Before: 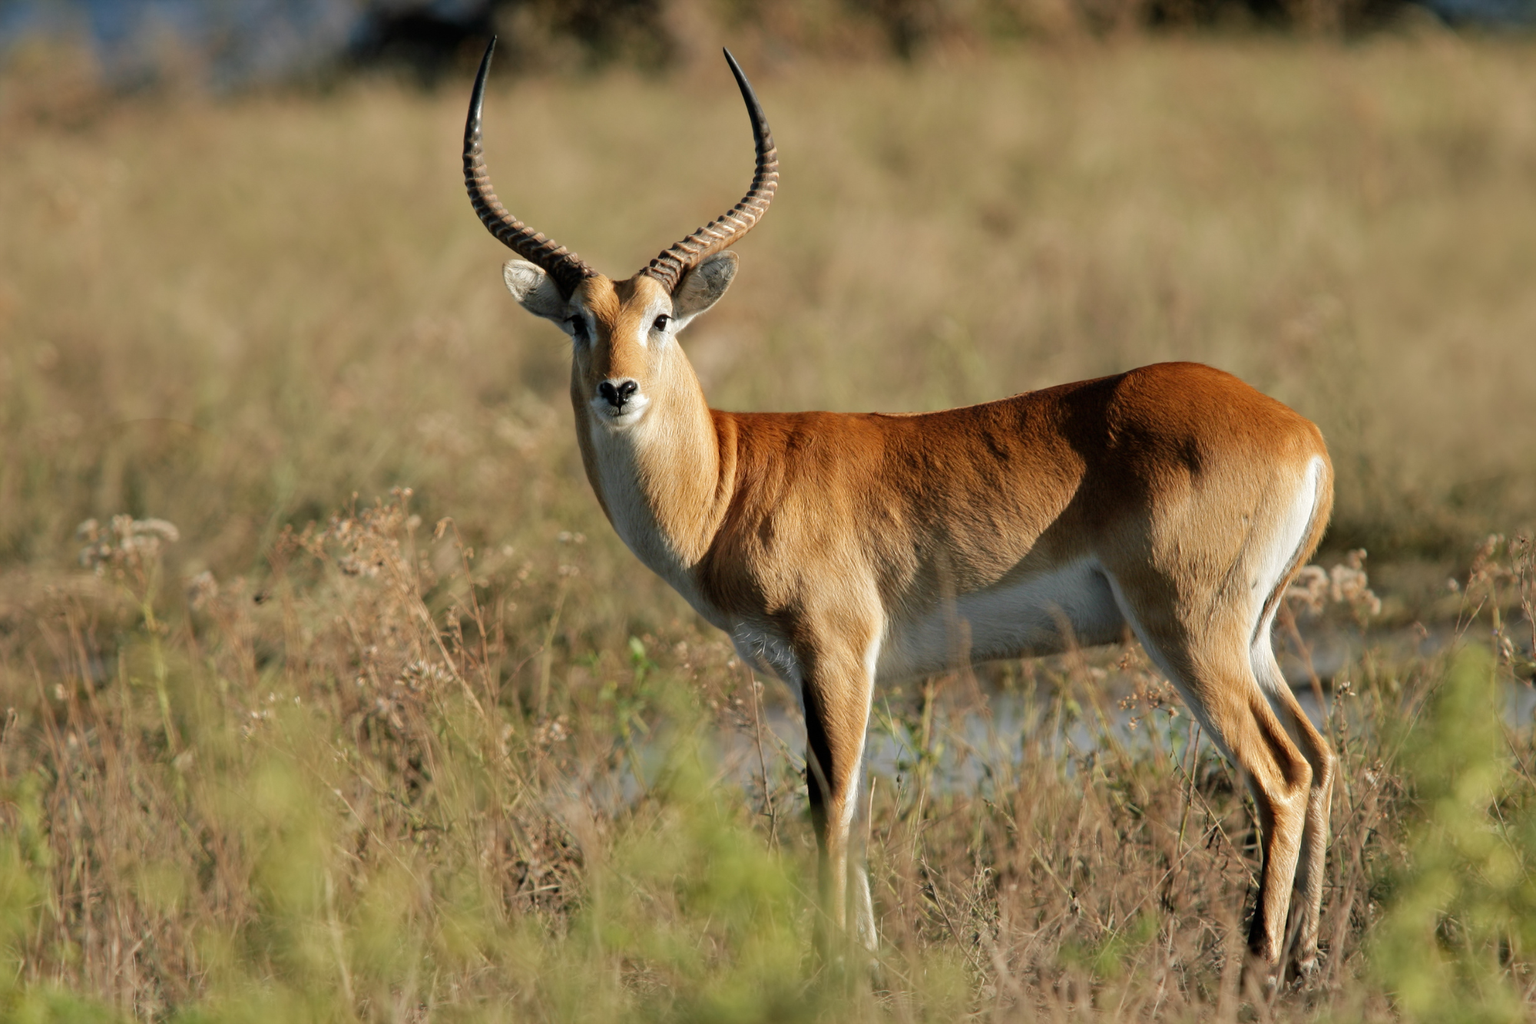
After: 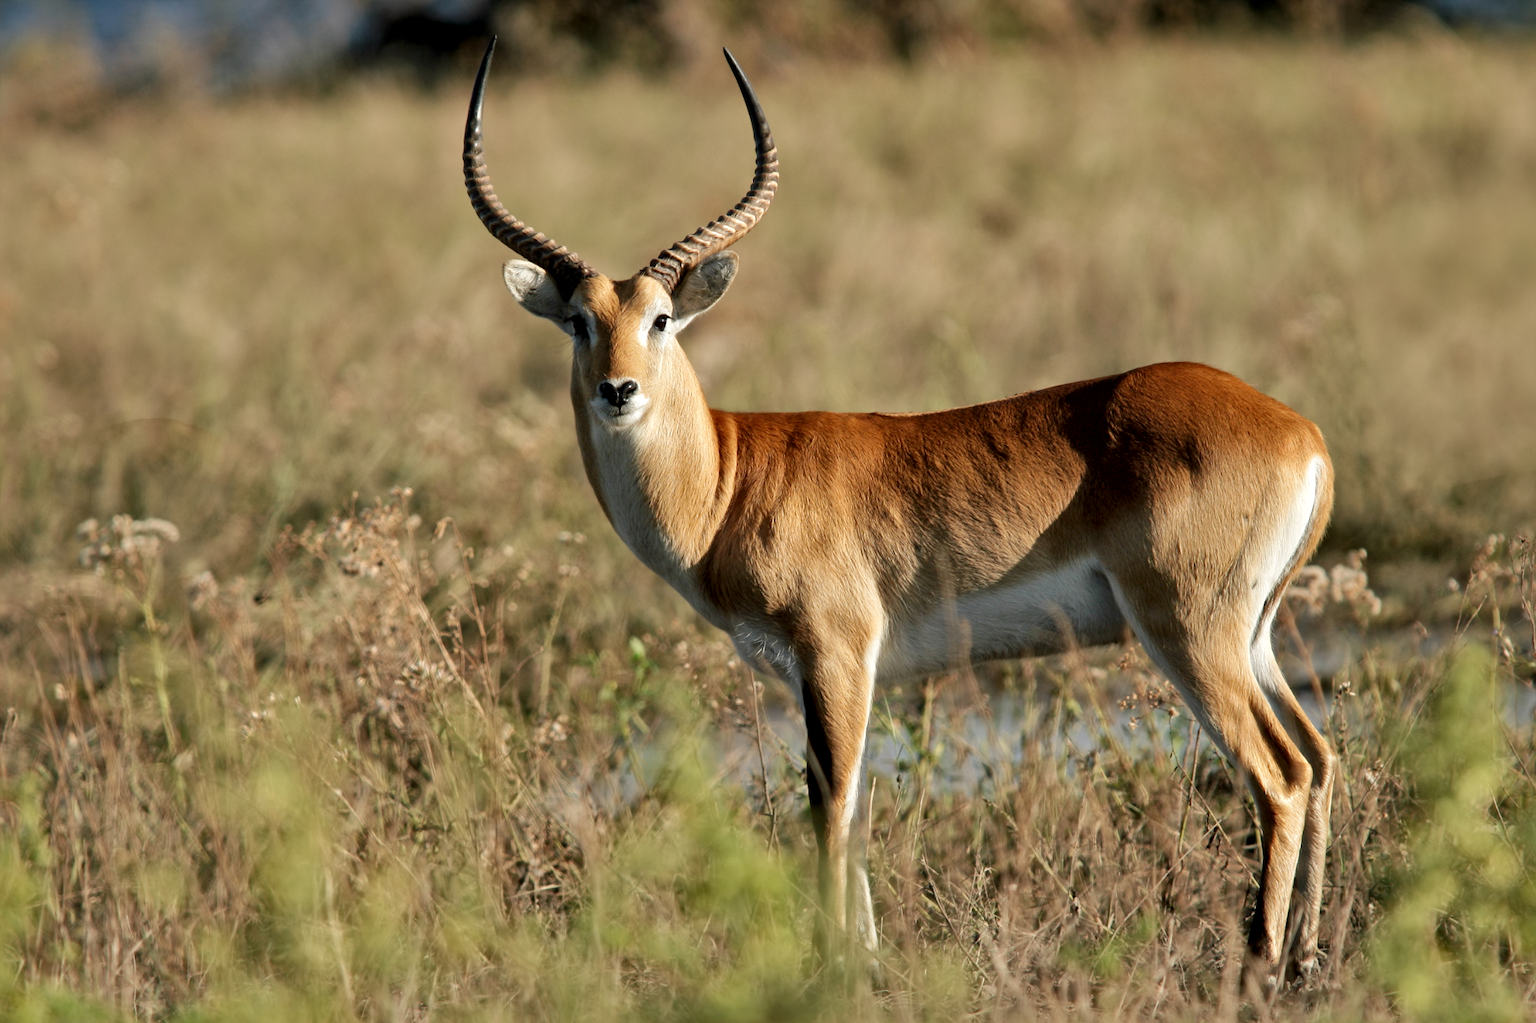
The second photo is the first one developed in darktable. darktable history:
local contrast: mode bilateral grid, contrast 19, coarseness 49, detail 150%, midtone range 0.2
